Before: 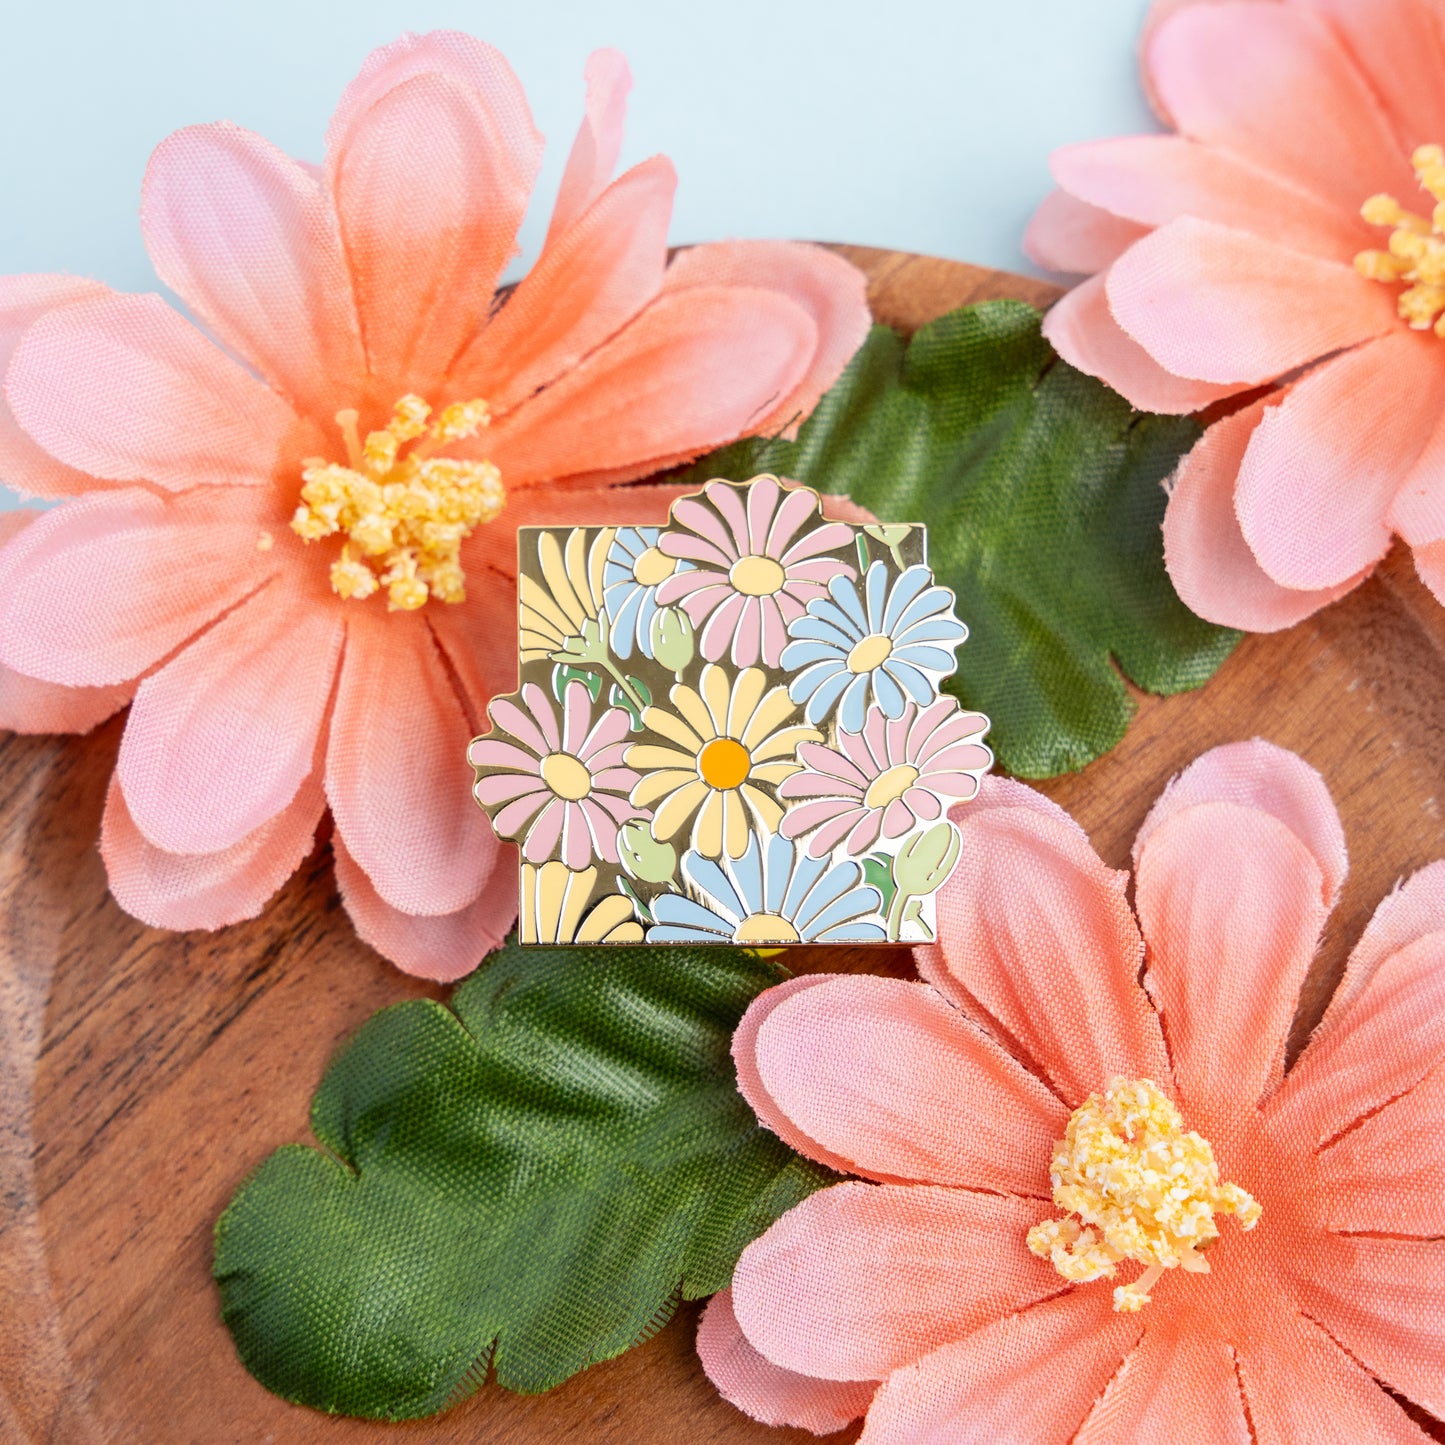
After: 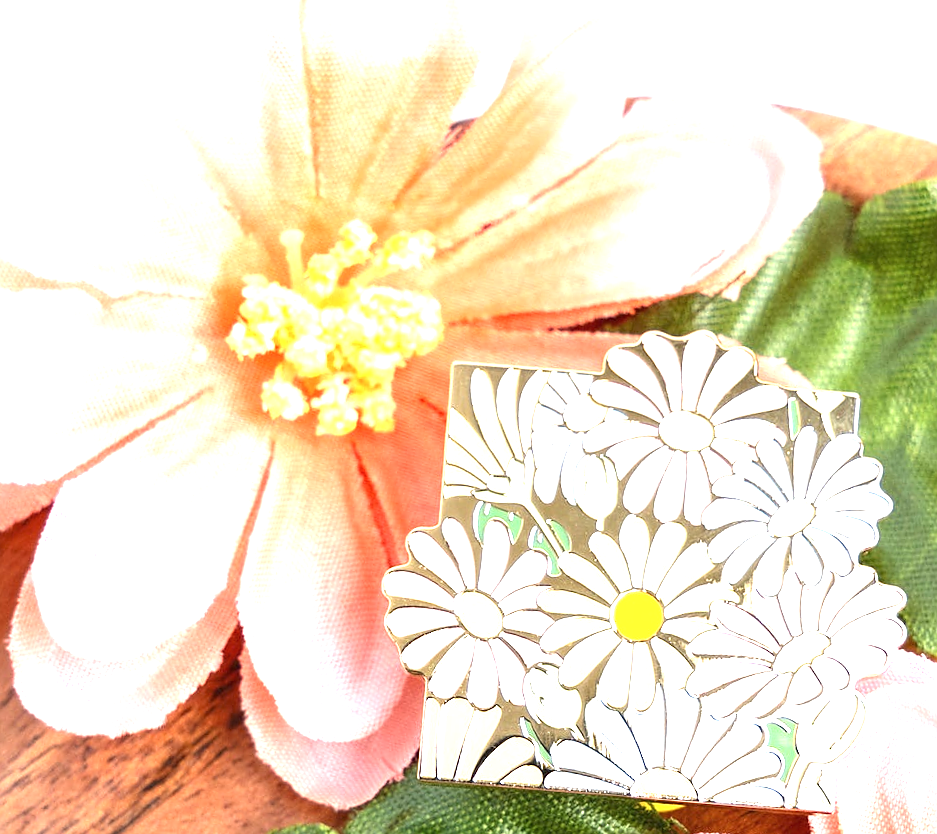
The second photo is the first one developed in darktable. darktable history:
crop and rotate: angle -4.99°, left 2.122%, top 6.945%, right 27.566%, bottom 30.519%
contrast brightness saturation: saturation -0.05
sharpen: radius 0.969, amount 0.604
exposure: black level correction 0, exposure 1.5 EV, compensate exposure bias true, compensate highlight preservation false
